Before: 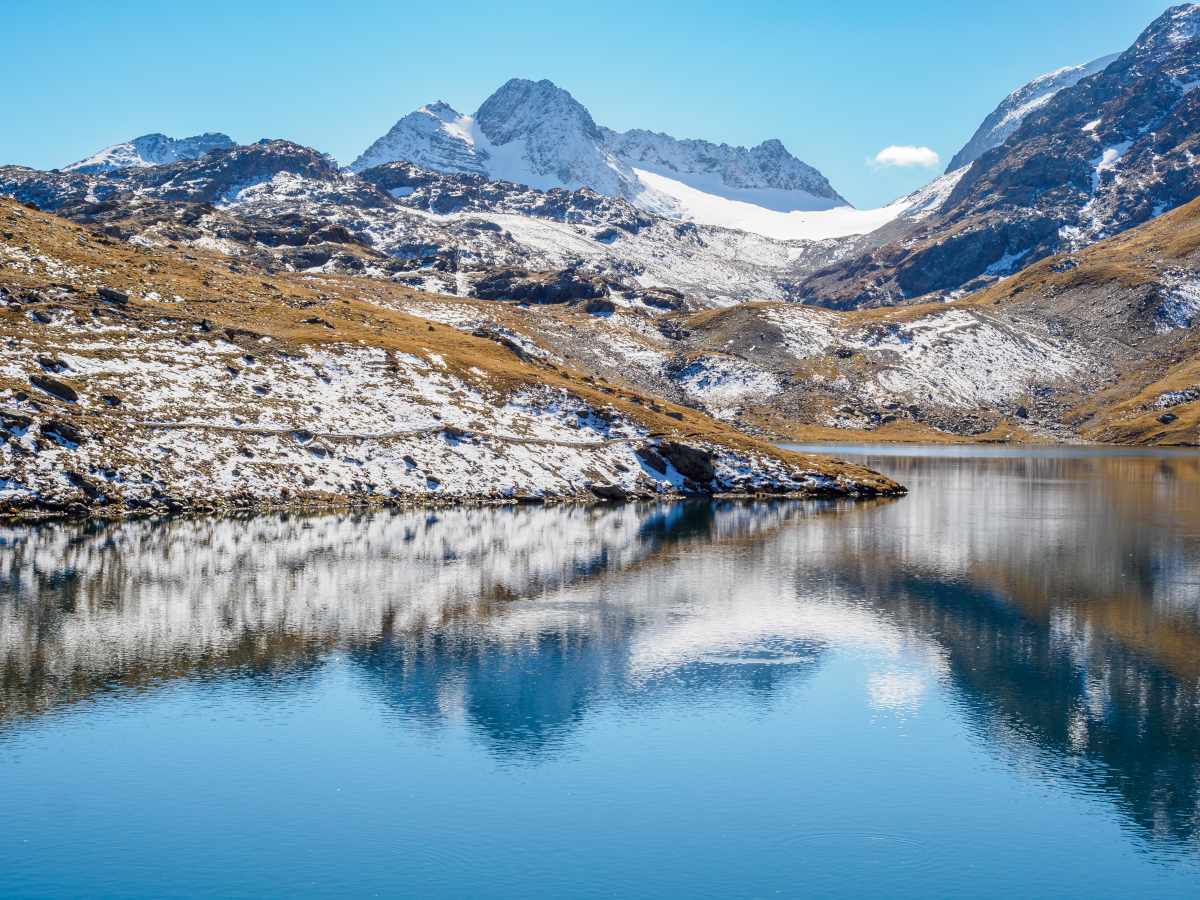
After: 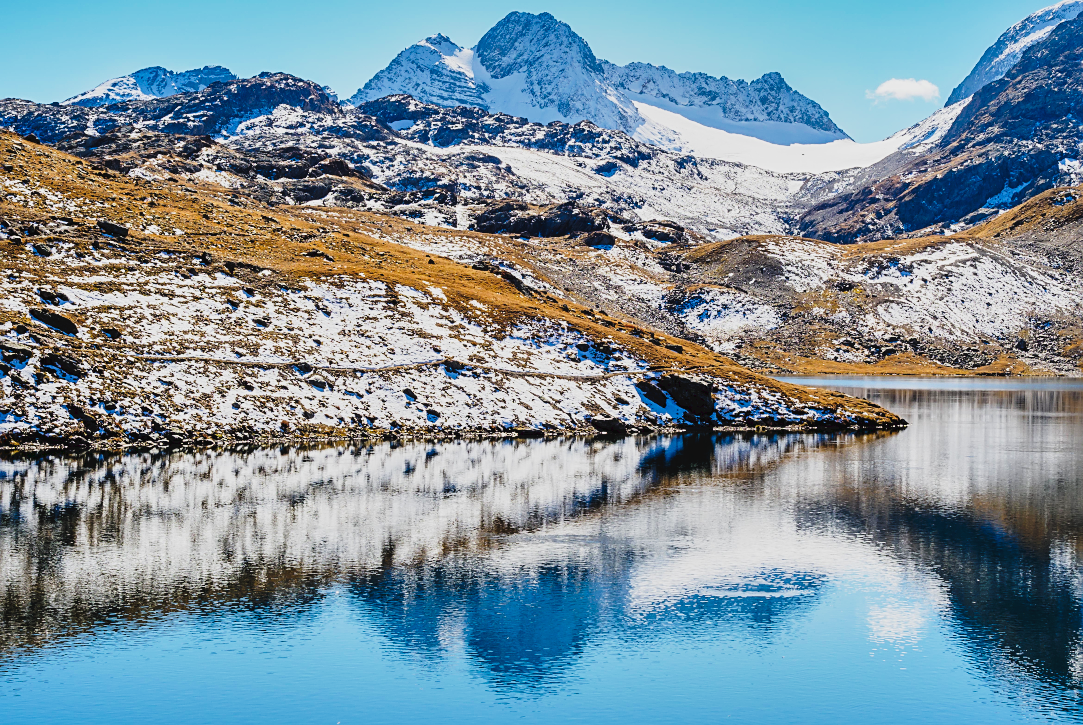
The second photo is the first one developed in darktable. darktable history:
shadows and highlights: low approximation 0.01, soften with gaussian
filmic rgb: black relative exposure -7.65 EV, white relative exposure 4.56 EV, hardness 3.61, color science v6 (2022)
crop: top 7.49%, right 9.717%, bottom 11.943%
tone equalizer: on, module defaults
tone curve: curves: ch0 [(0, 0) (0.003, 0.047) (0.011, 0.047) (0.025, 0.049) (0.044, 0.051) (0.069, 0.055) (0.1, 0.066) (0.136, 0.089) (0.177, 0.12) (0.224, 0.155) (0.277, 0.205) (0.335, 0.281) (0.399, 0.37) (0.468, 0.47) (0.543, 0.574) (0.623, 0.687) (0.709, 0.801) (0.801, 0.89) (0.898, 0.963) (1, 1)], preserve colors none
sharpen: on, module defaults
